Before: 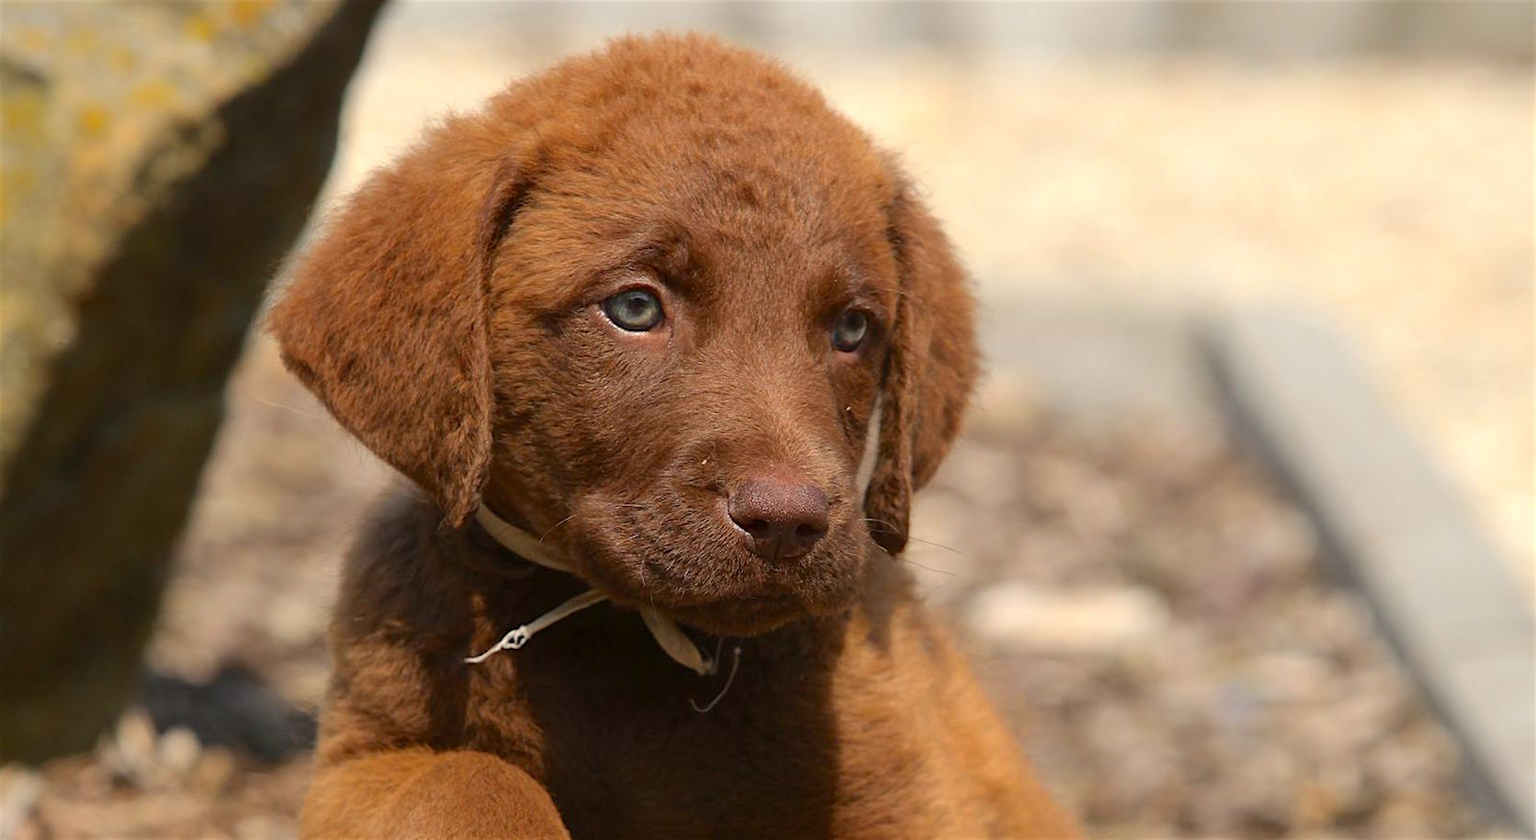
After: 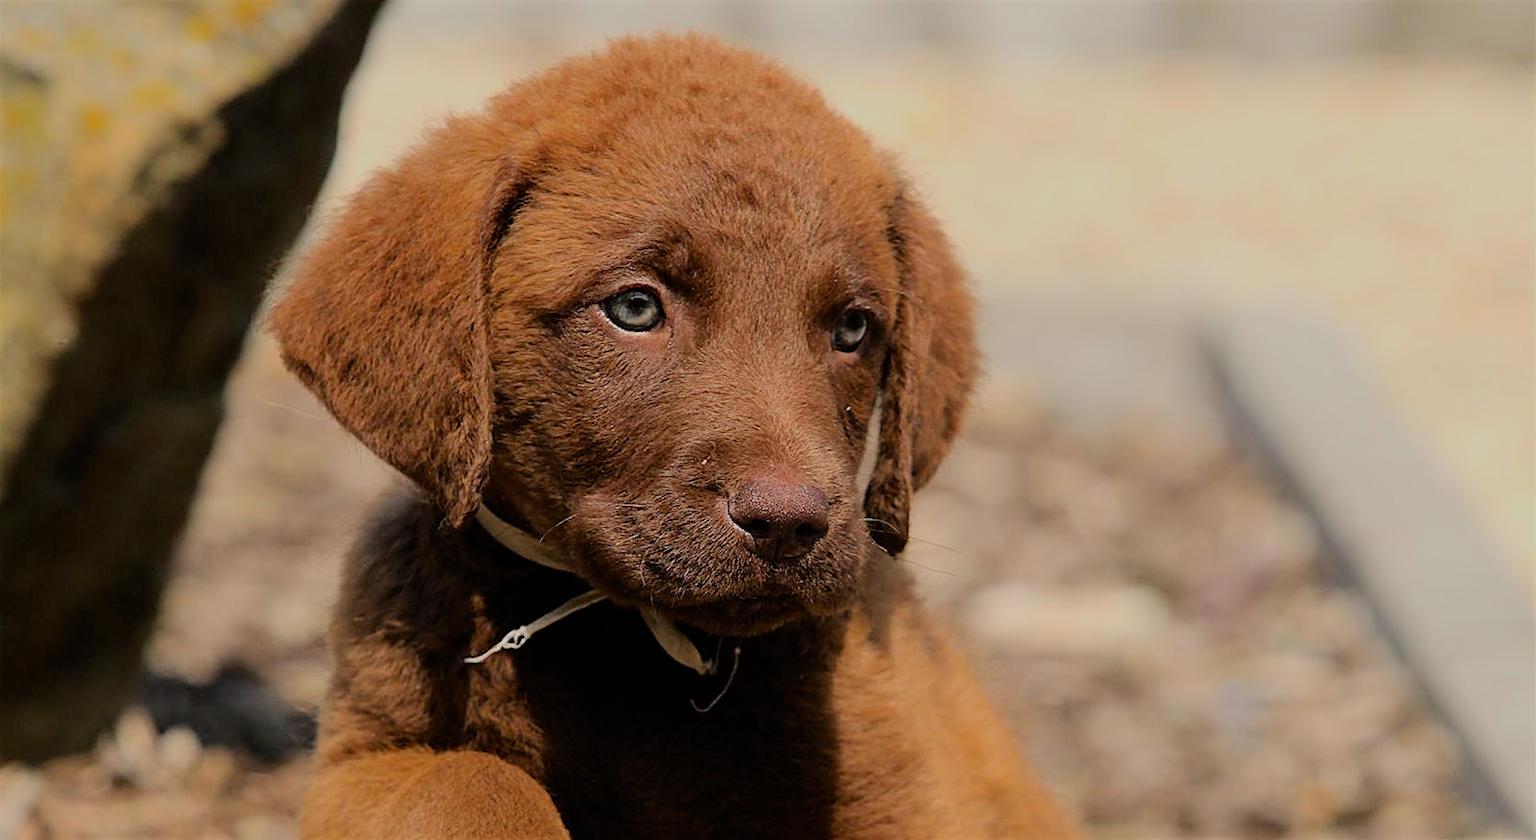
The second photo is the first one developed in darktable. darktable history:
filmic rgb: black relative exposure -6.15 EV, white relative exposure 6.96 EV, hardness 2.23, color science v6 (2022)
sharpen: on, module defaults
